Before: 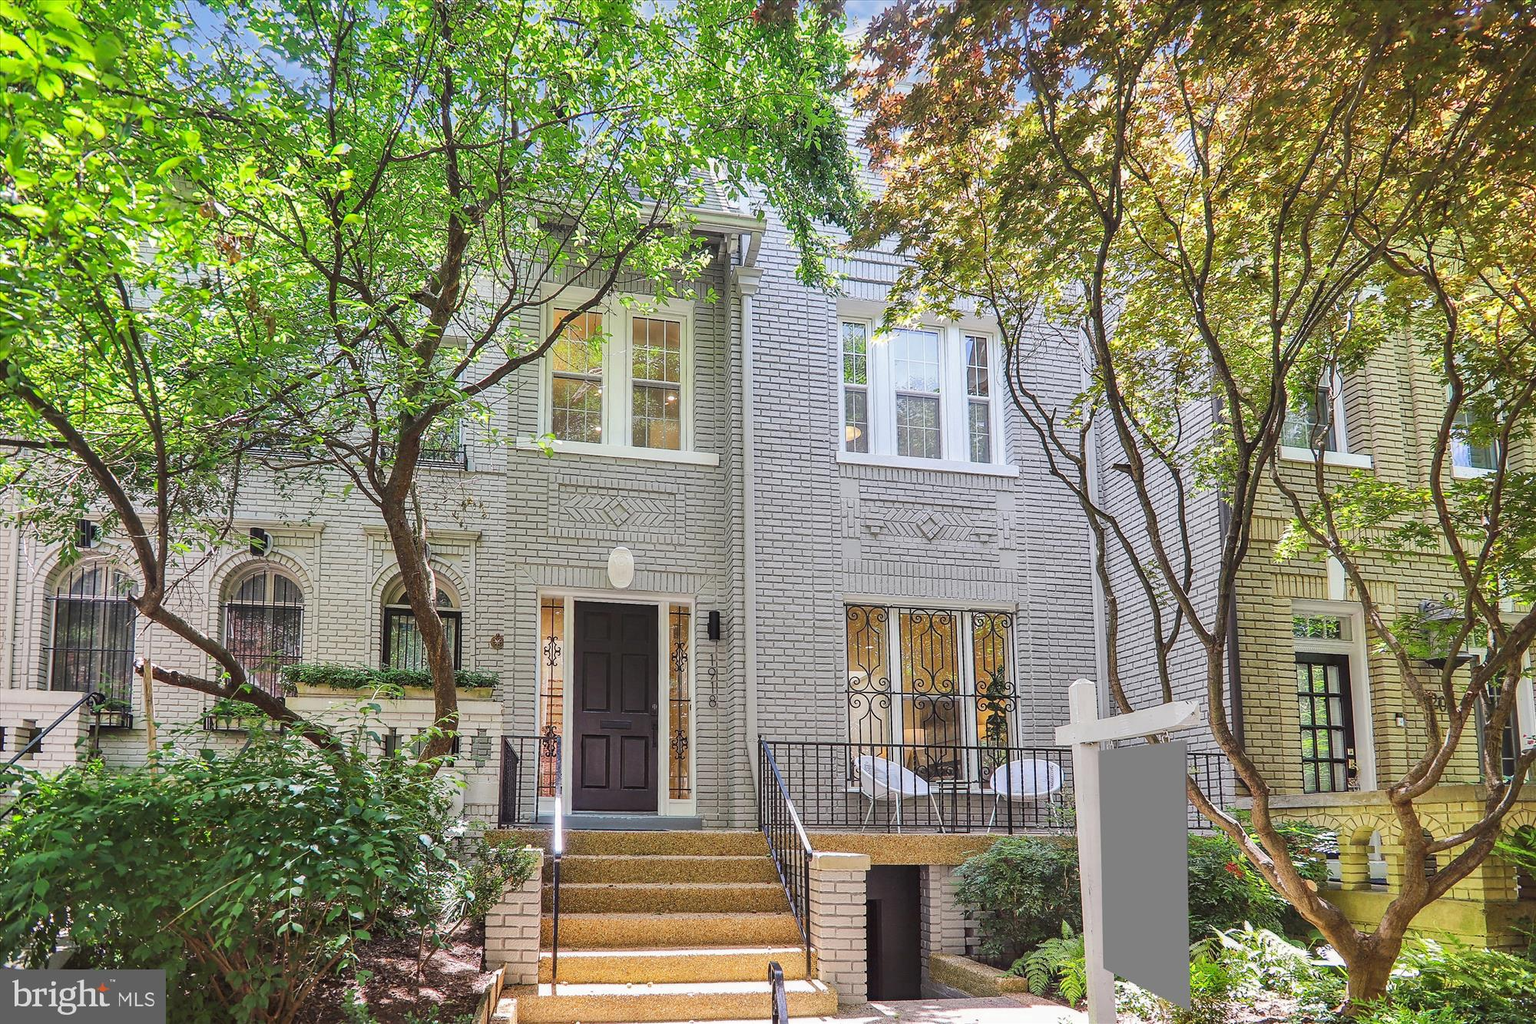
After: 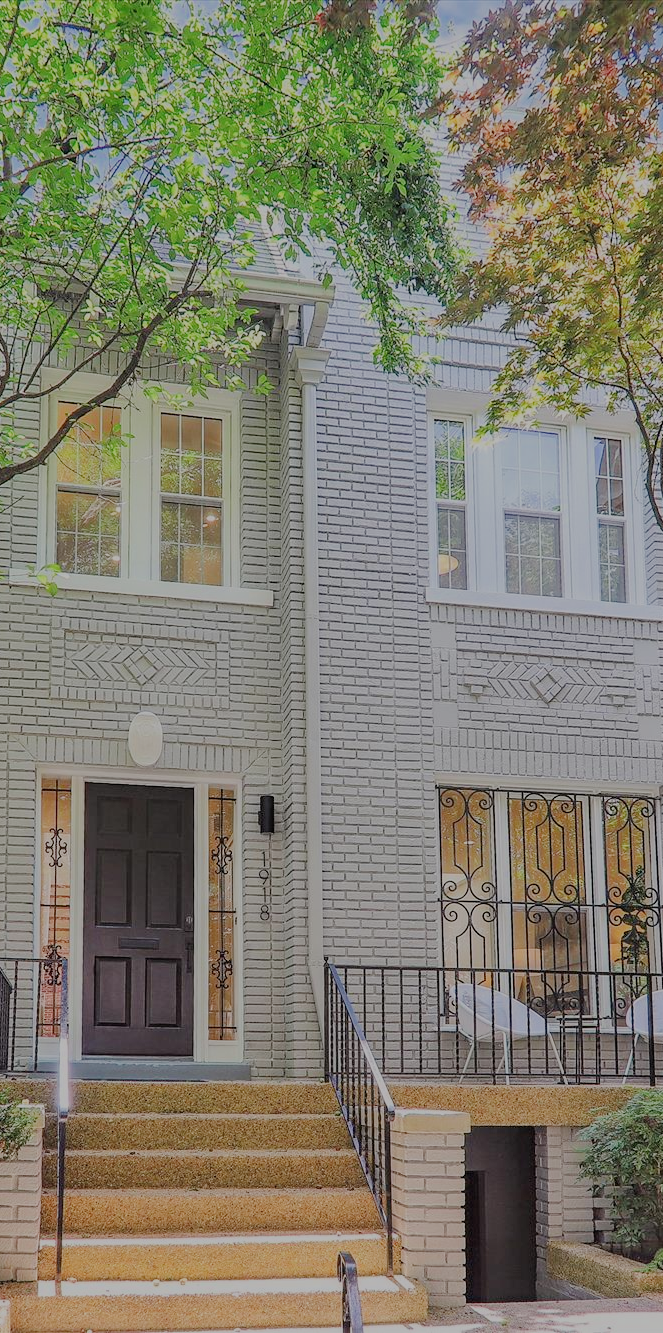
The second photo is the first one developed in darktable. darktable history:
filmic rgb: black relative exposure -8.01 EV, white relative exposure 8.04 EV, hardness 2.41, latitude 9.96%, contrast 0.709, highlights saturation mix 9.72%, shadows ↔ highlights balance 1.48%
crop: left 33.162%, right 33.665%
